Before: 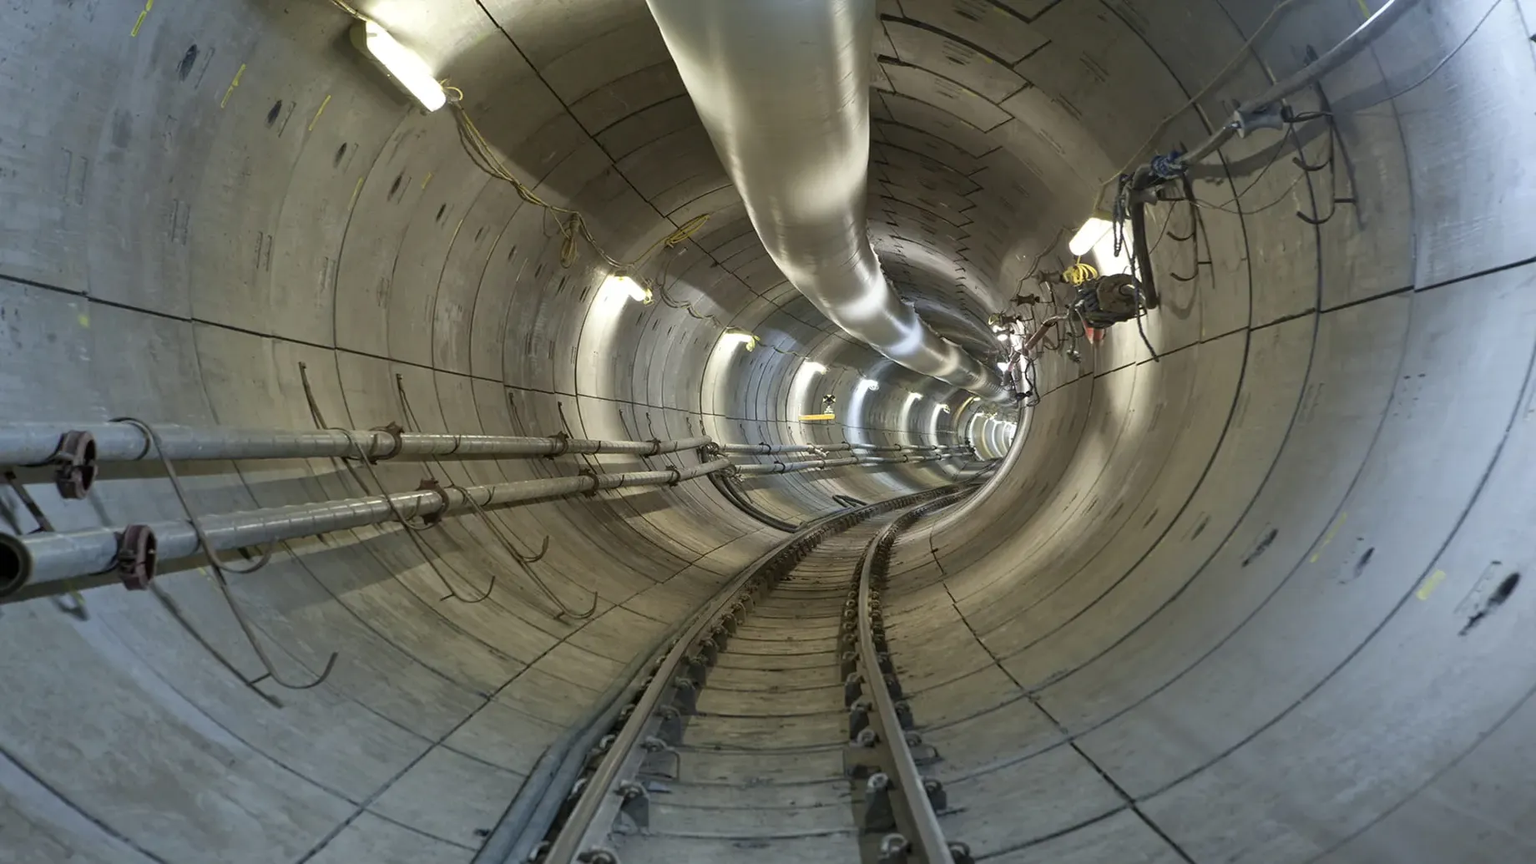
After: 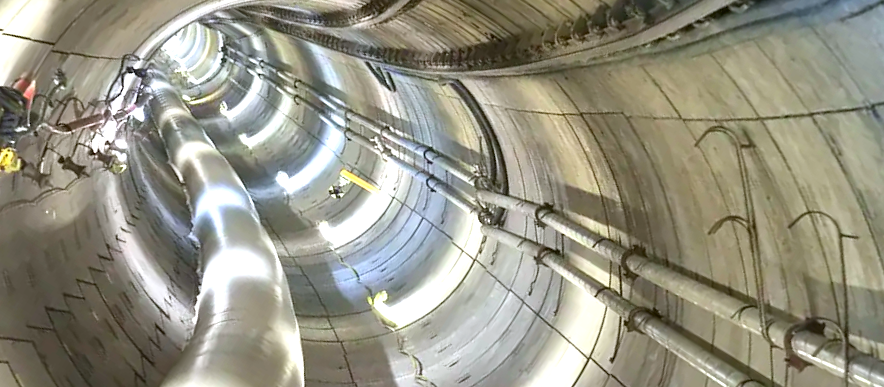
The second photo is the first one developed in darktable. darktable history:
contrast brightness saturation: contrast 0.094, saturation 0.28
exposure: black level correction 0, exposure 1.104 EV, compensate highlight preservation false
color calibration: illuminant as shot in camera, x 0.358, y 0.373, temperature 4628.91 K
crop and rotate: angle 147.69°, left 9.141%, top 15.663%, right 4.509%, bottom 17.115%
